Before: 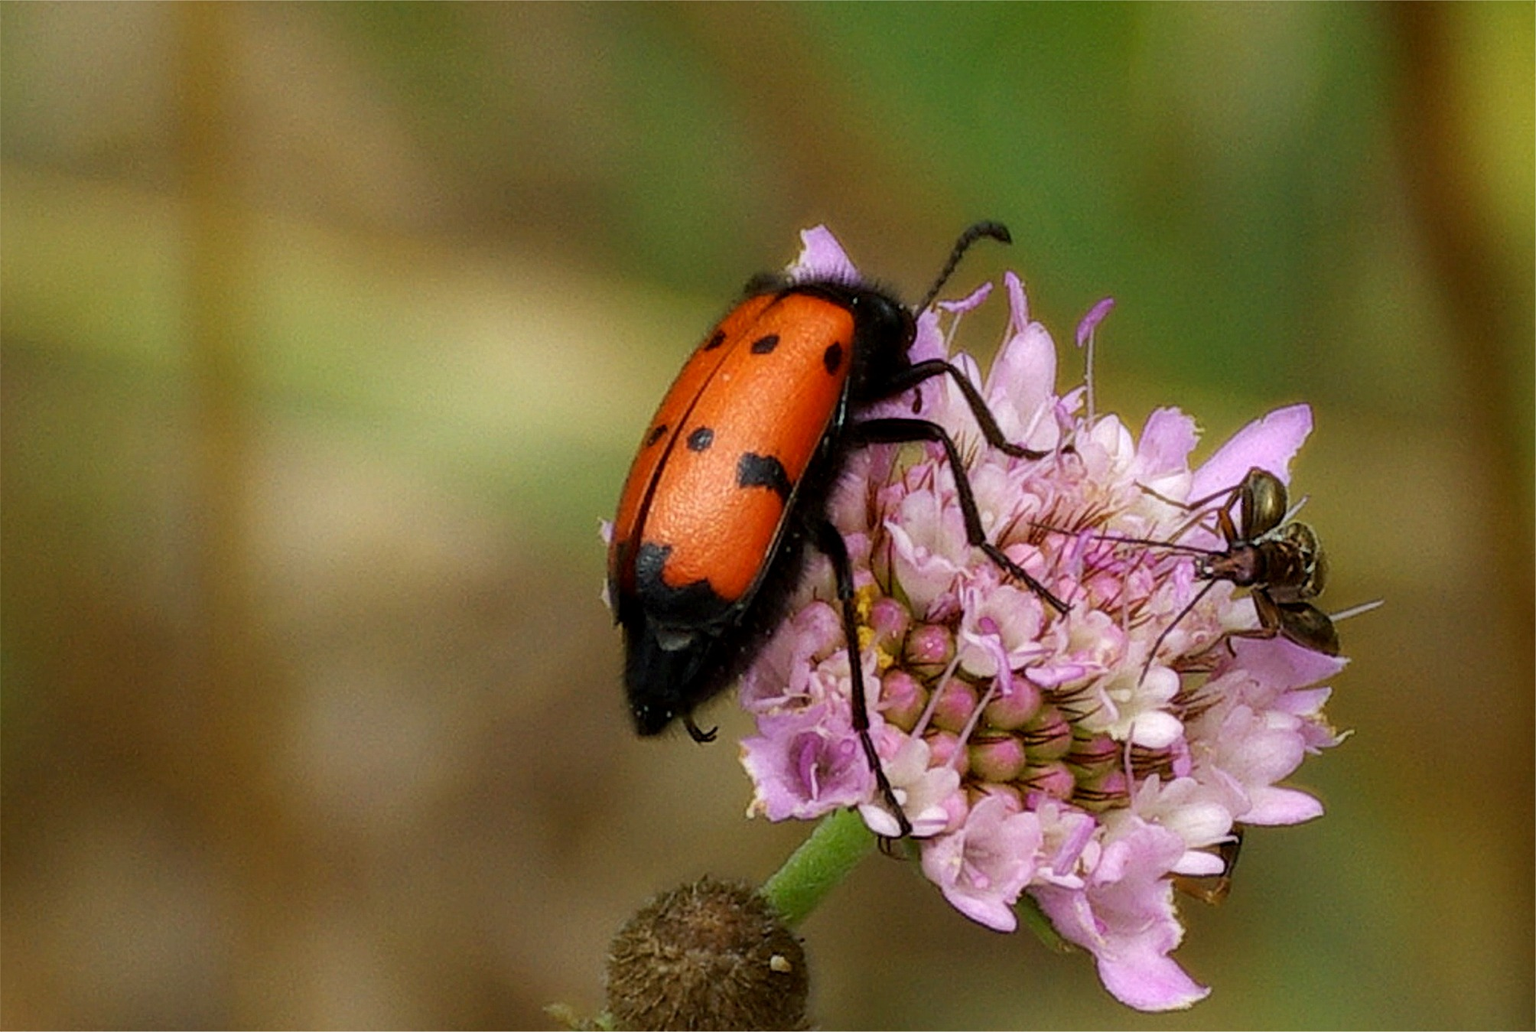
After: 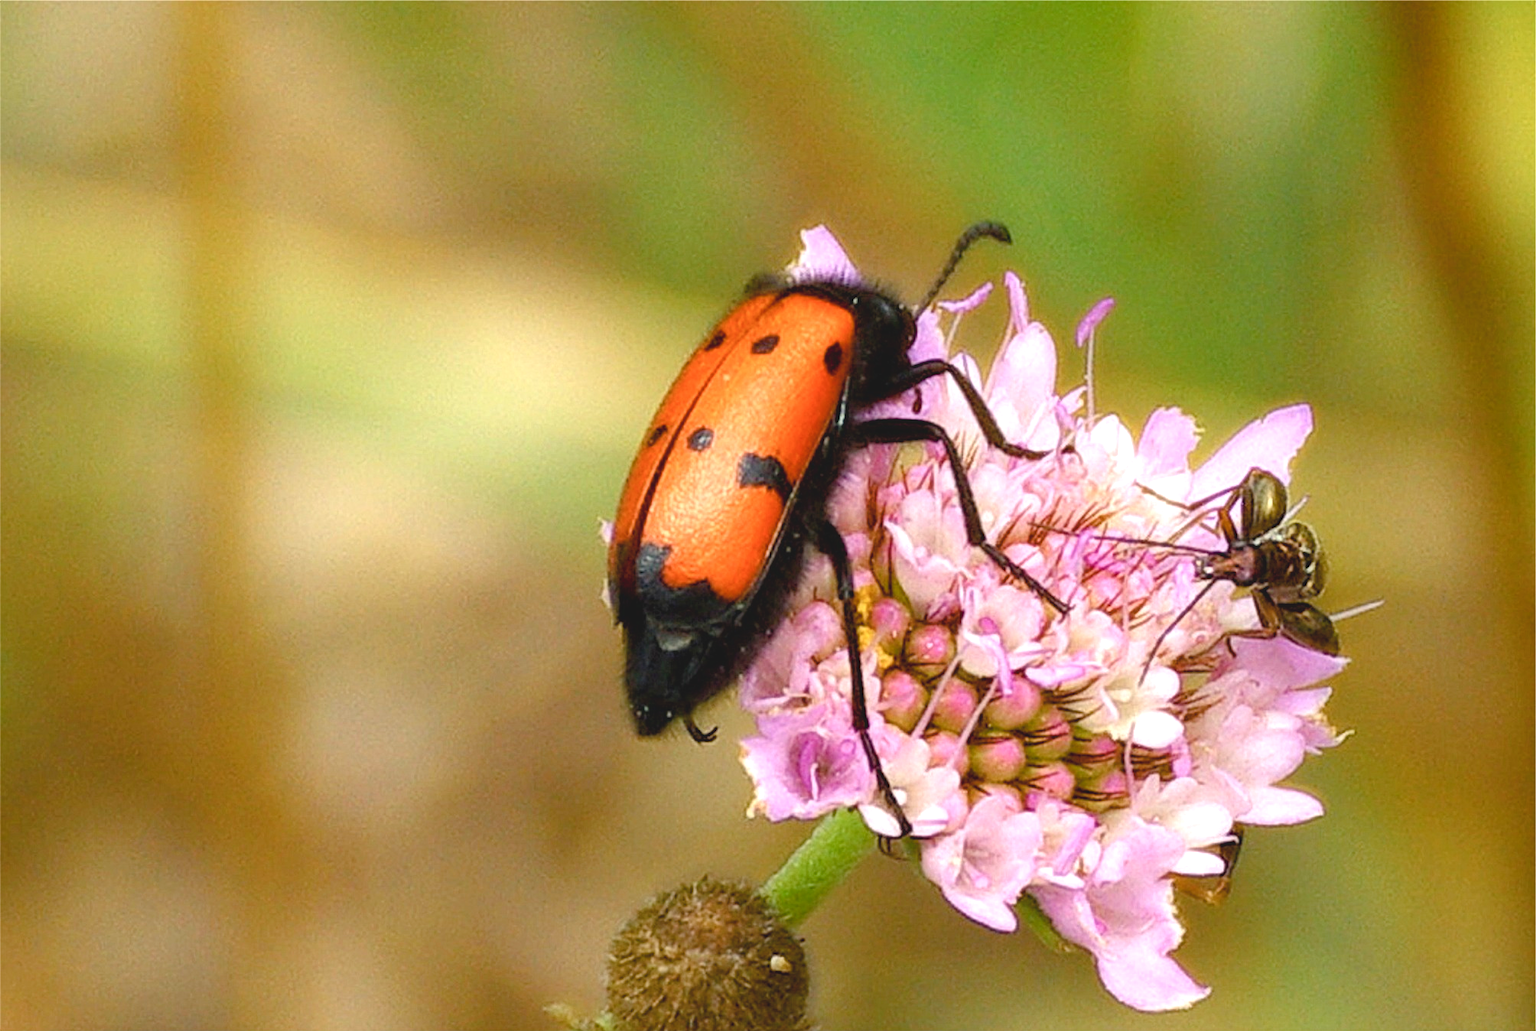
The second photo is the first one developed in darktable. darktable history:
contrast brightness saturation: contrast -0.137, brightness 0.044, saturation -0.127
exposure: black level correction 0, exposure 1.1 EV, compensate highlight preservation false
color balance rgb: highlights gain › chroma 1.061%, highlights gain › hue 67.74°, perceptual saturation grading › global saturation 20%, perceptual saturation grading › highlights -25.517%, perceptual saturation grading › shadows 25.438%, global vibrance 20%
